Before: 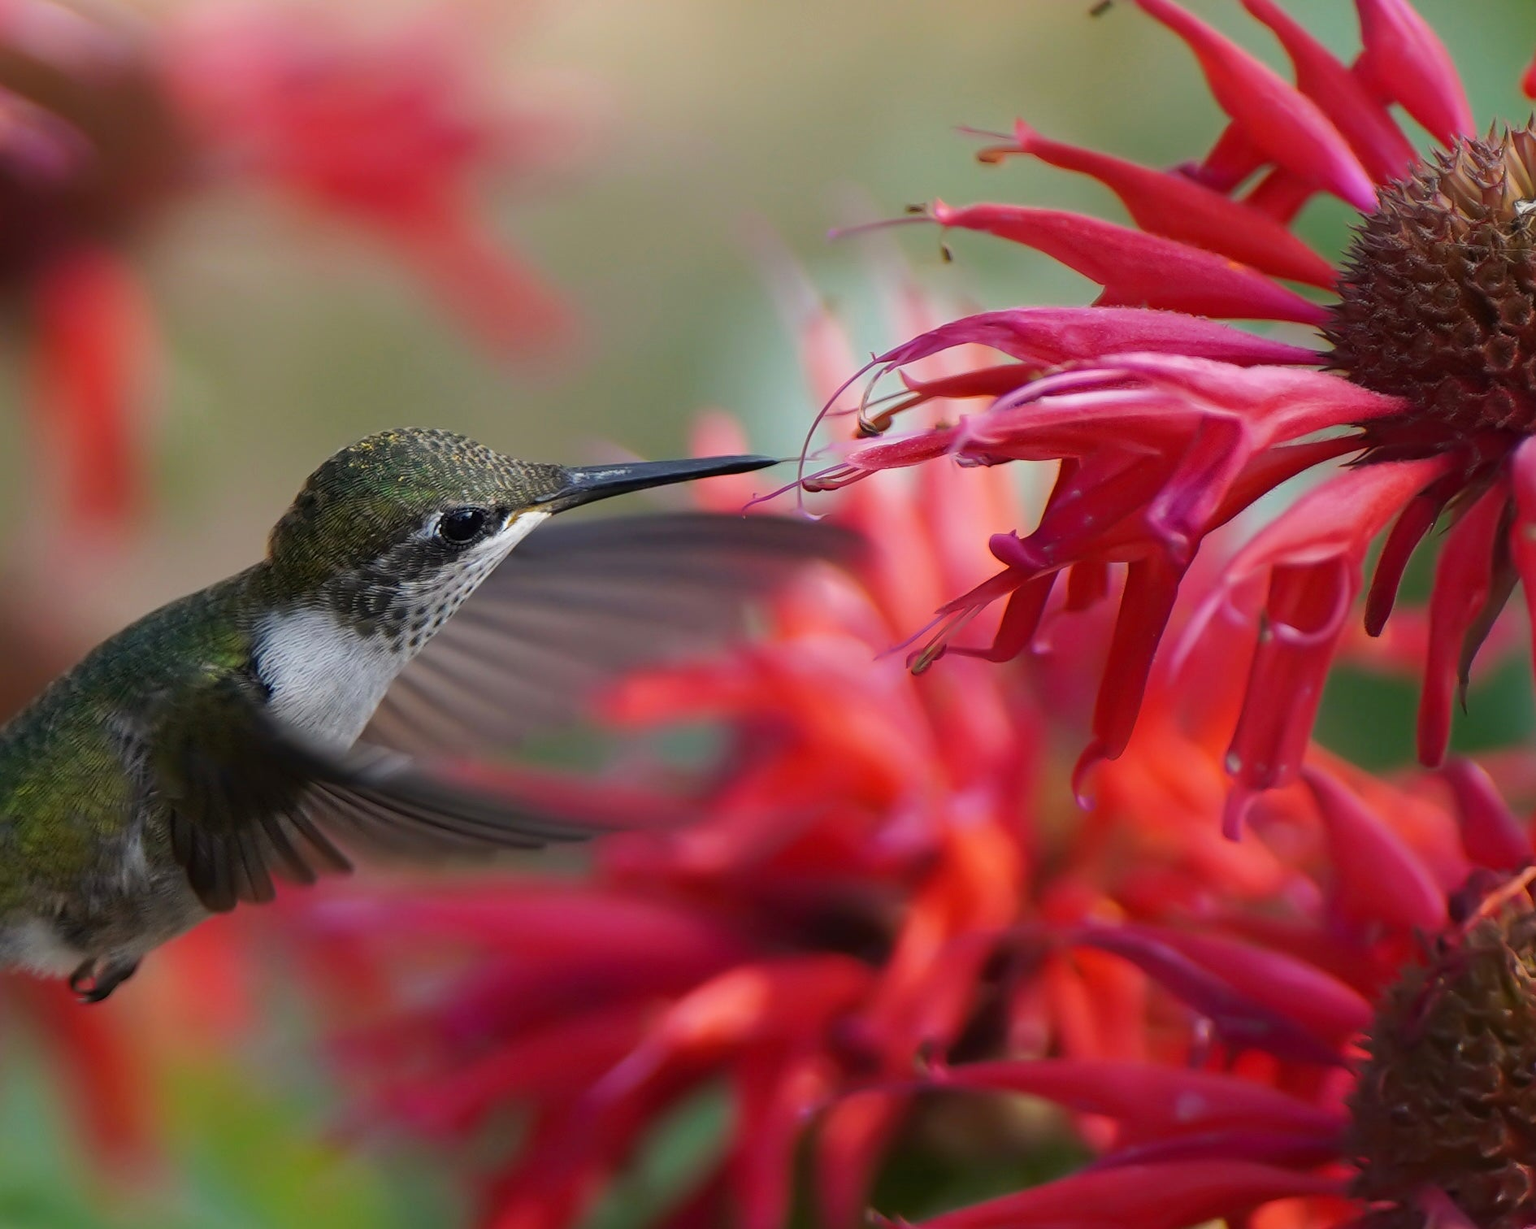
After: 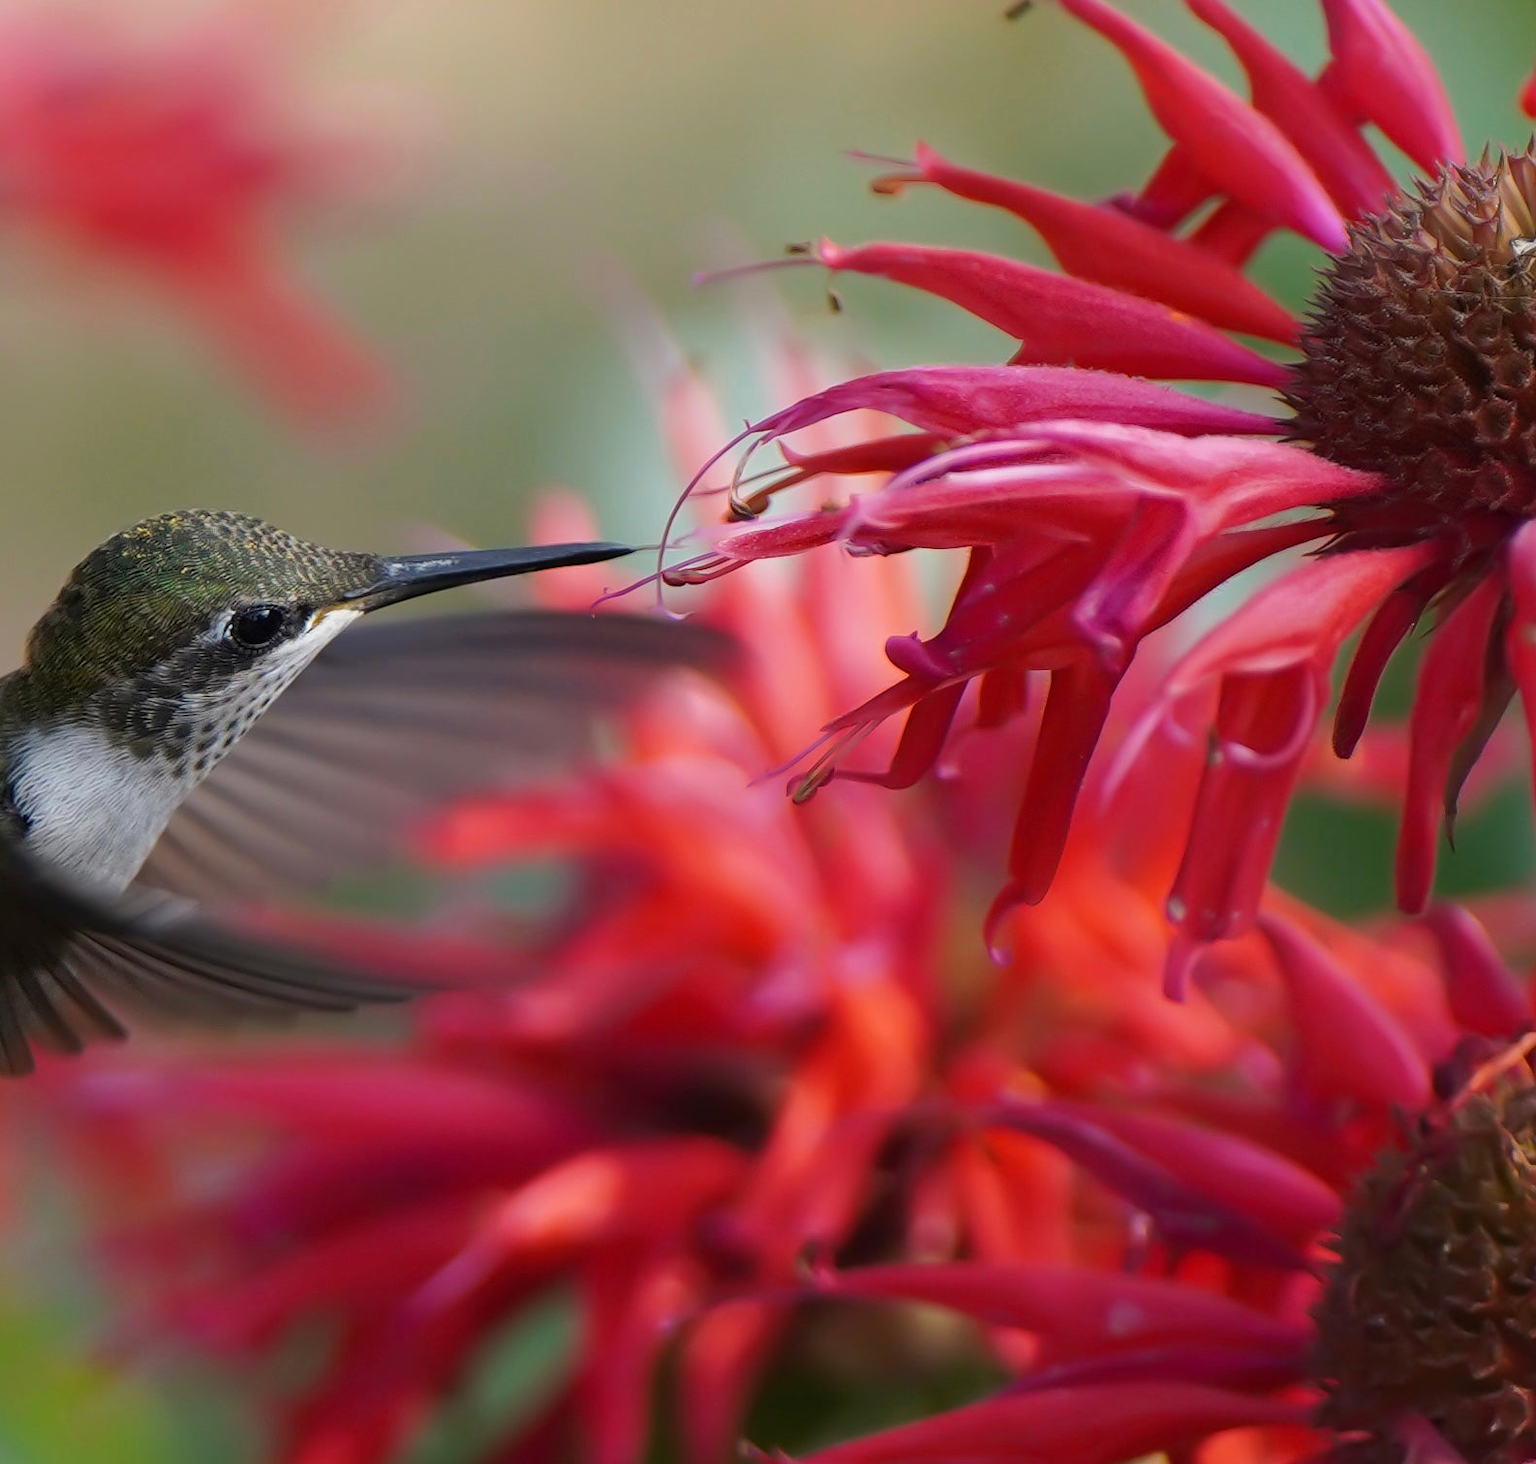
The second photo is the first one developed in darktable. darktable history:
crop: left 16.044%
